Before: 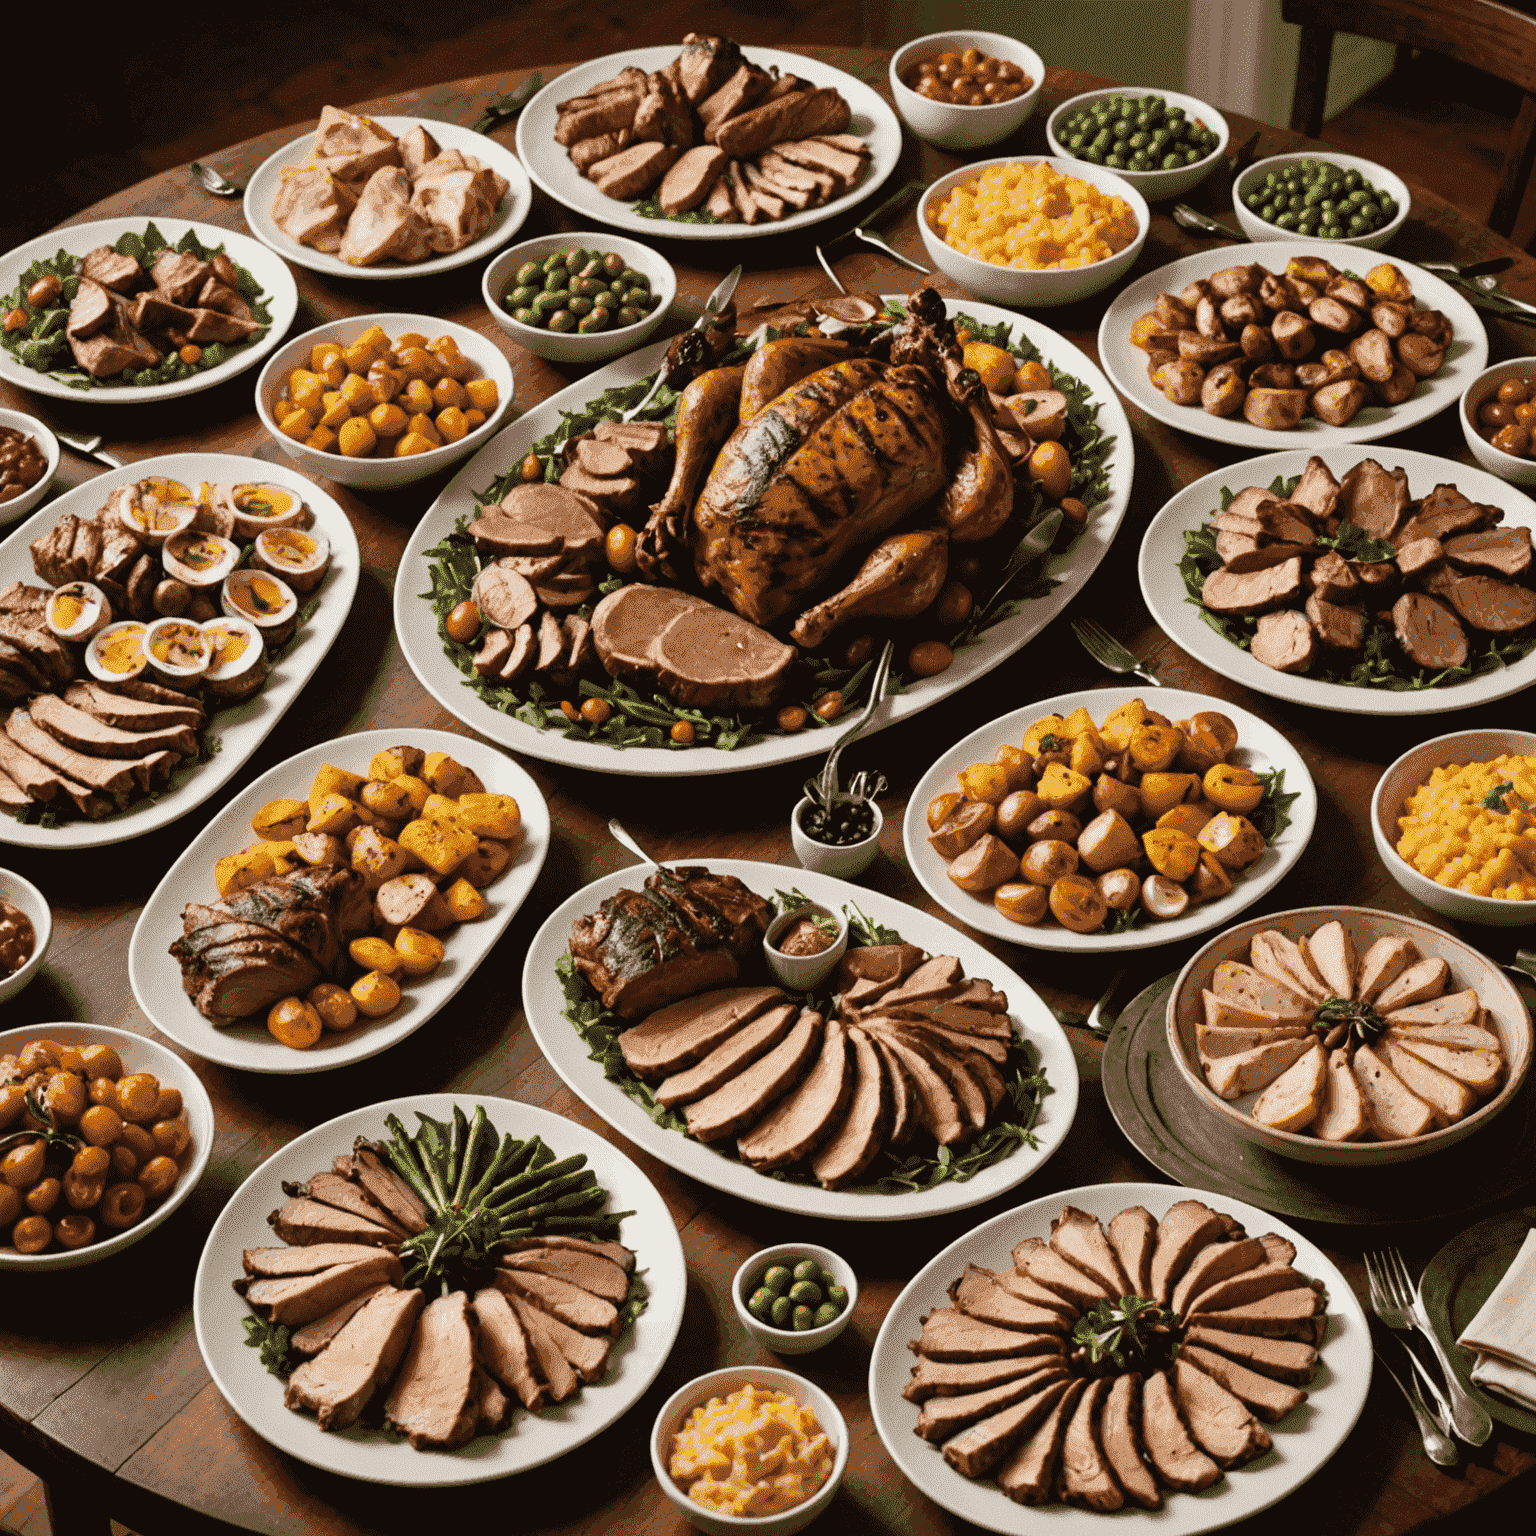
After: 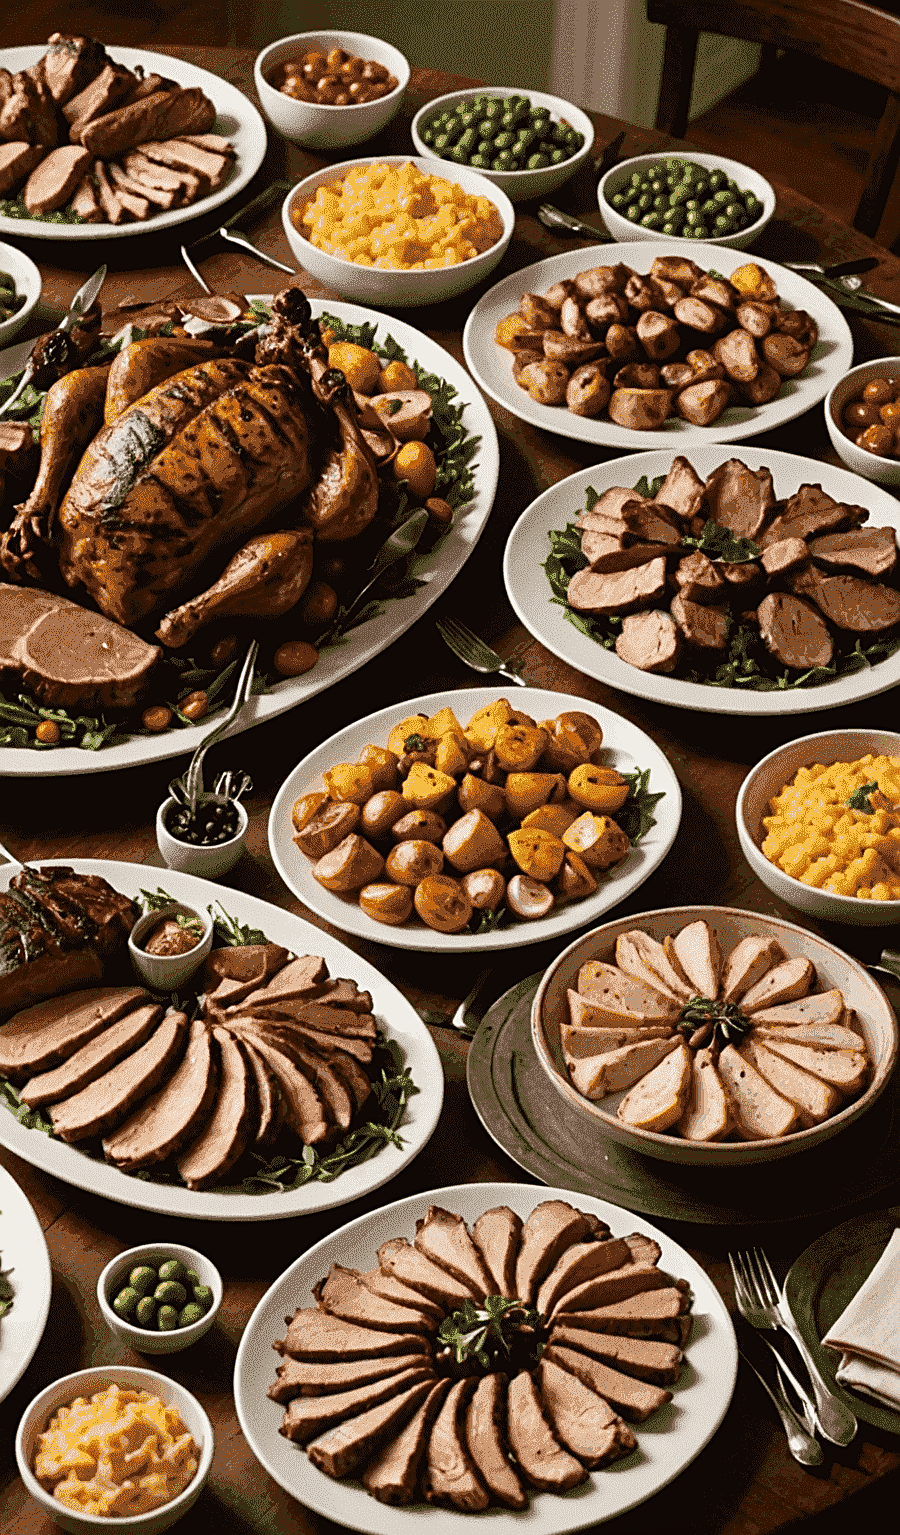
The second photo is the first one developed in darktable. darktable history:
crop: left 41.402%
sharpen: on, module defaults
shadows and highlights: shadows -30, highlights 30
